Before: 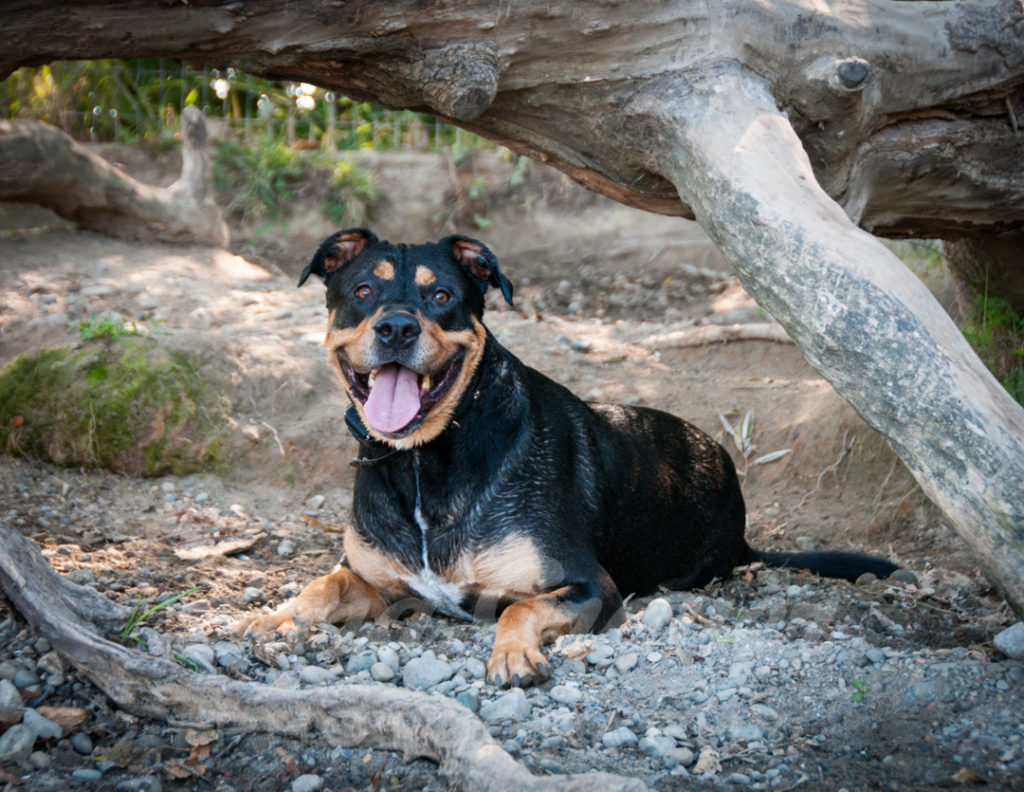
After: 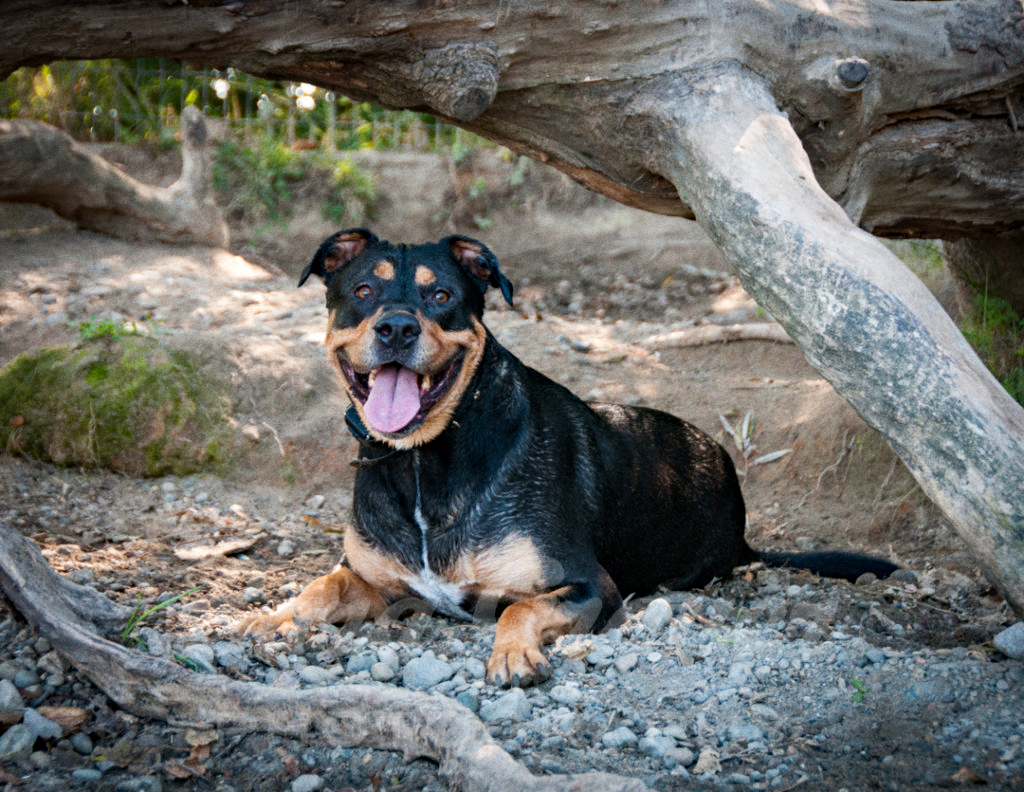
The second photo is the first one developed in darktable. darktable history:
haze removal: compatibility mode true, adaptive false
grain: coarseness 22.88 ISO
